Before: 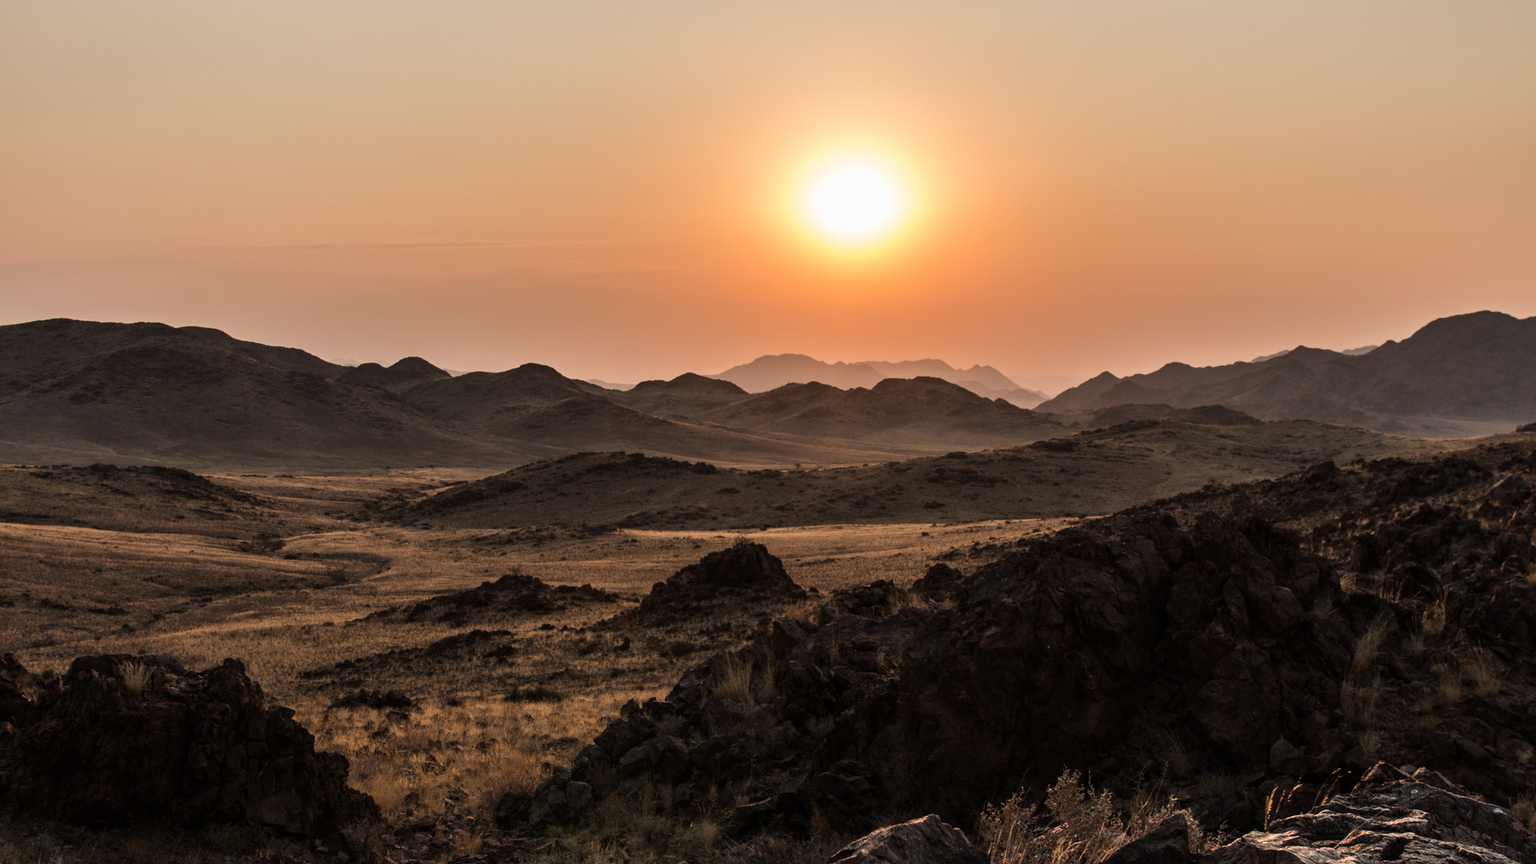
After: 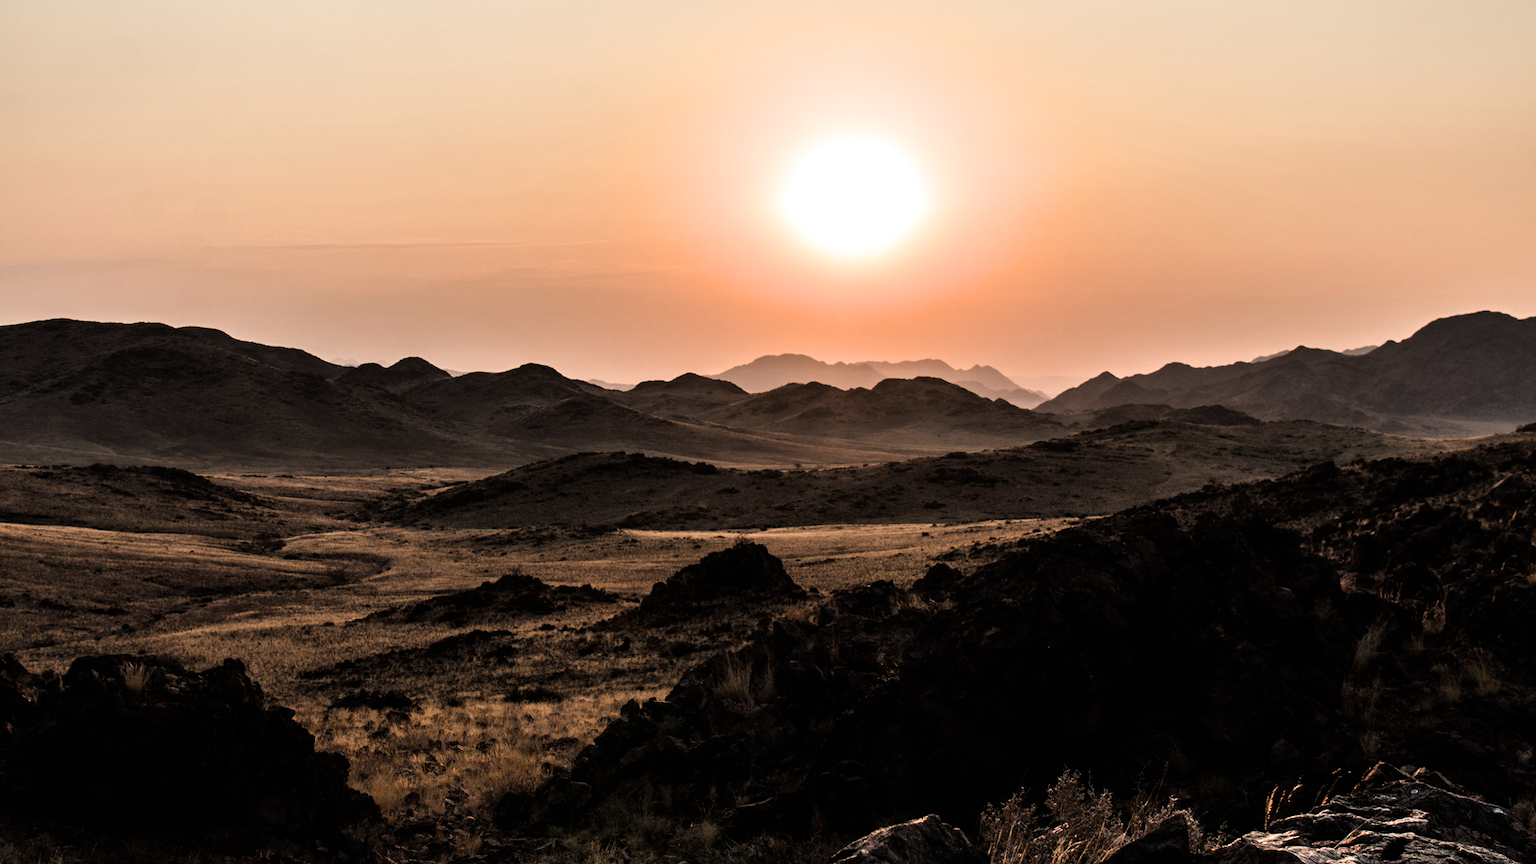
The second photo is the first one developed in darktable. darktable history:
tone equalizer: on, module defaults
filmic rgb: white relative exposure 2.2 EV, hardness 6.97
